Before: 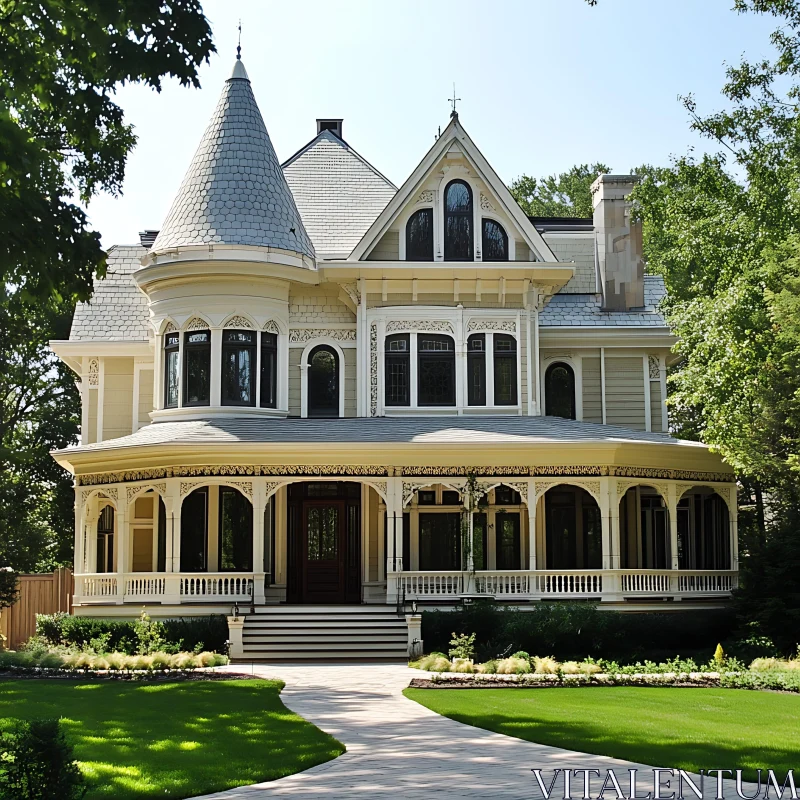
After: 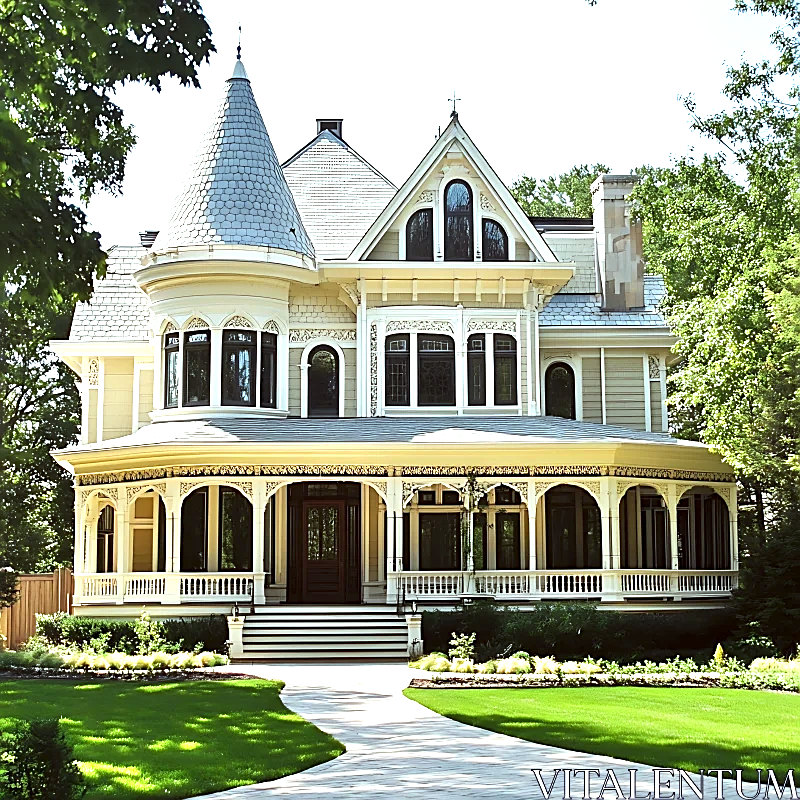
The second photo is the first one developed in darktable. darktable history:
exposure: black level correction 0, exposure 1.098 EV, compensate highlight preservation false
sharpen: on, module defaults
color correction: highlights a* -5.04, highlights b* -3.16, shadows a* 3.91, shadows b* 4.17
